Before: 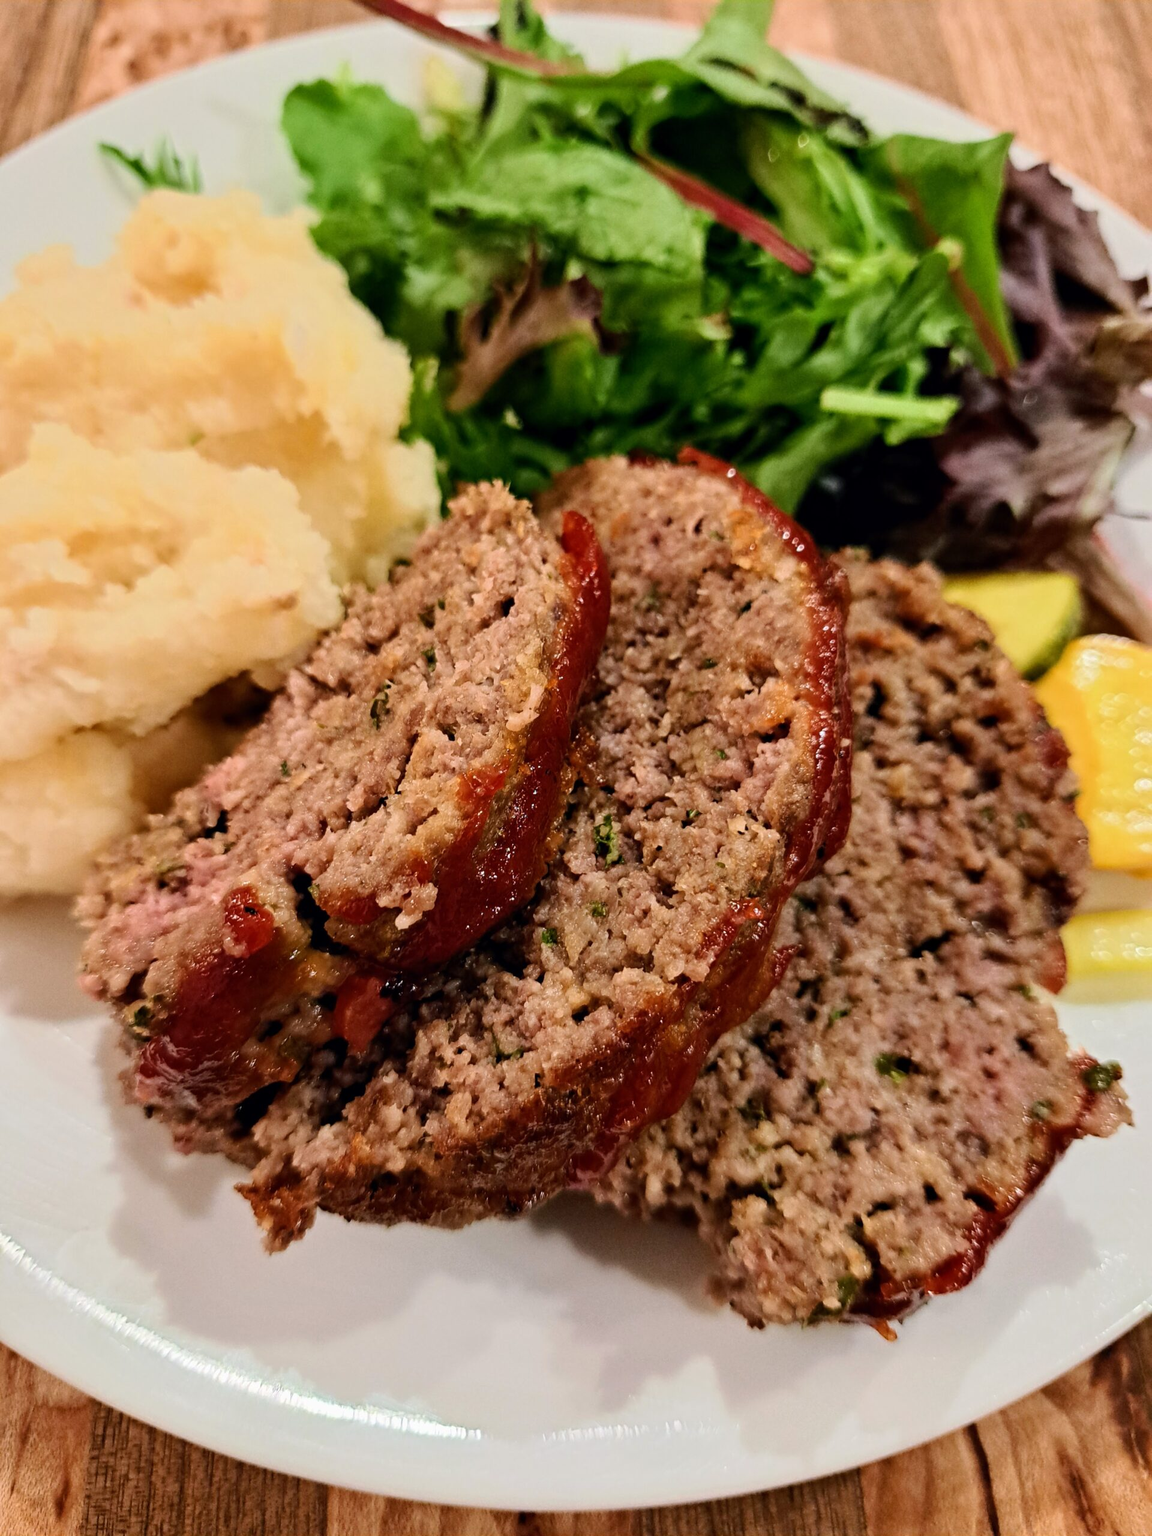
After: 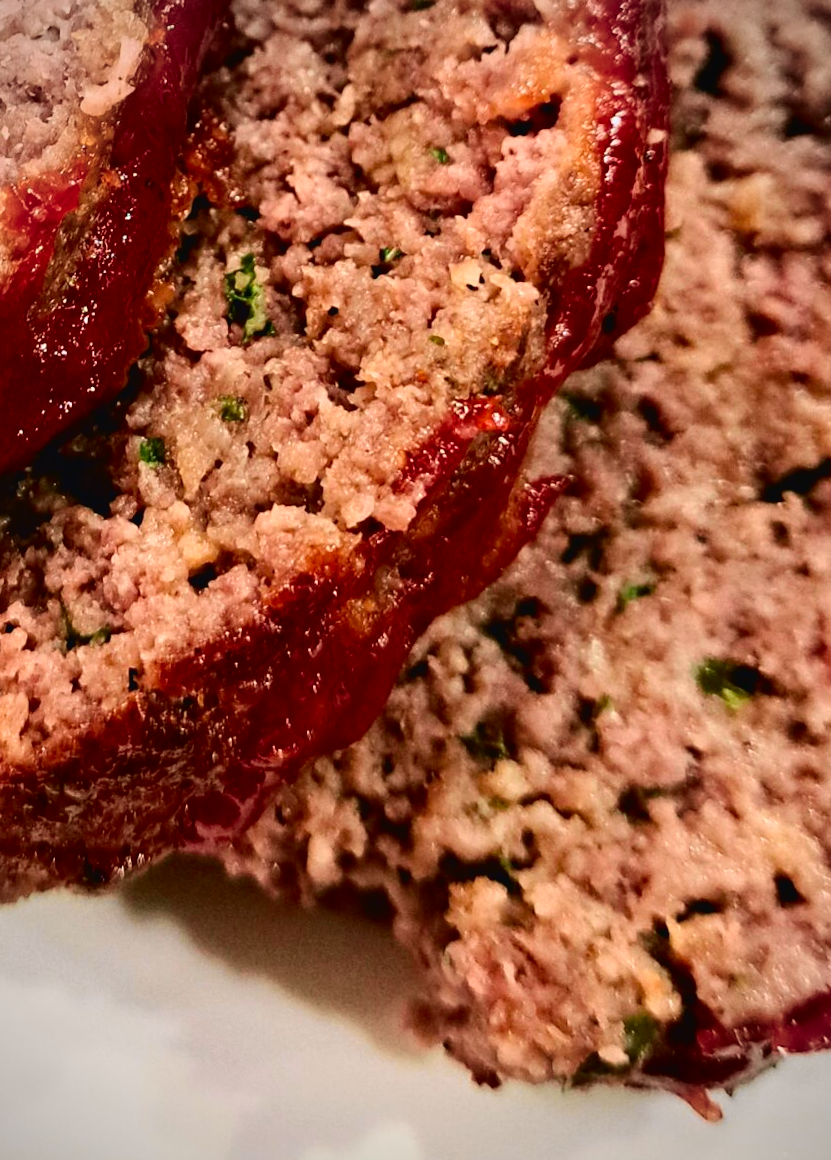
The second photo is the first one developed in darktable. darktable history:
rotate and perspective: rotation 0.062°, lens shift (vertical) 0.115, lens shift (horizontal) -0.133, crop left 0.047, crop right 0.94, crop top 0.061, crop bottom 0.94
color balance: output saturation 110%
vignetting: on, module defaults
crop: left 35.976%, top 45.819%, right 18.162%, bottom 5.807%
tone curve: curves: ch0 [(0, 0.024) (0.049, 0.038) (0.176, 0.162) (0.311, 0.337) (0.416, 0.471) (0.565, 0.658) (0.817, 0.911) (1, 1)]; ch1 [(0, 0) (0.351, 0.347) (0.446, 0.42) (0.481, 0.463) (0.504, 0.504) (0.522, 0.521) (0.546, 0.563) (0.622, 0.664) (0.728, 0.786) (1, 1)]; ch2 [(0, 0) (0.327, 0.324) (0.427, 0.413) (0.458, 0.444) (0.502, 0.504) (0.526, 0.539) (0.547, 0.581) (0.601, 0.61) (0.76, 0.765) (1, 1)], color space Lab, independent channels, preserve colors none
